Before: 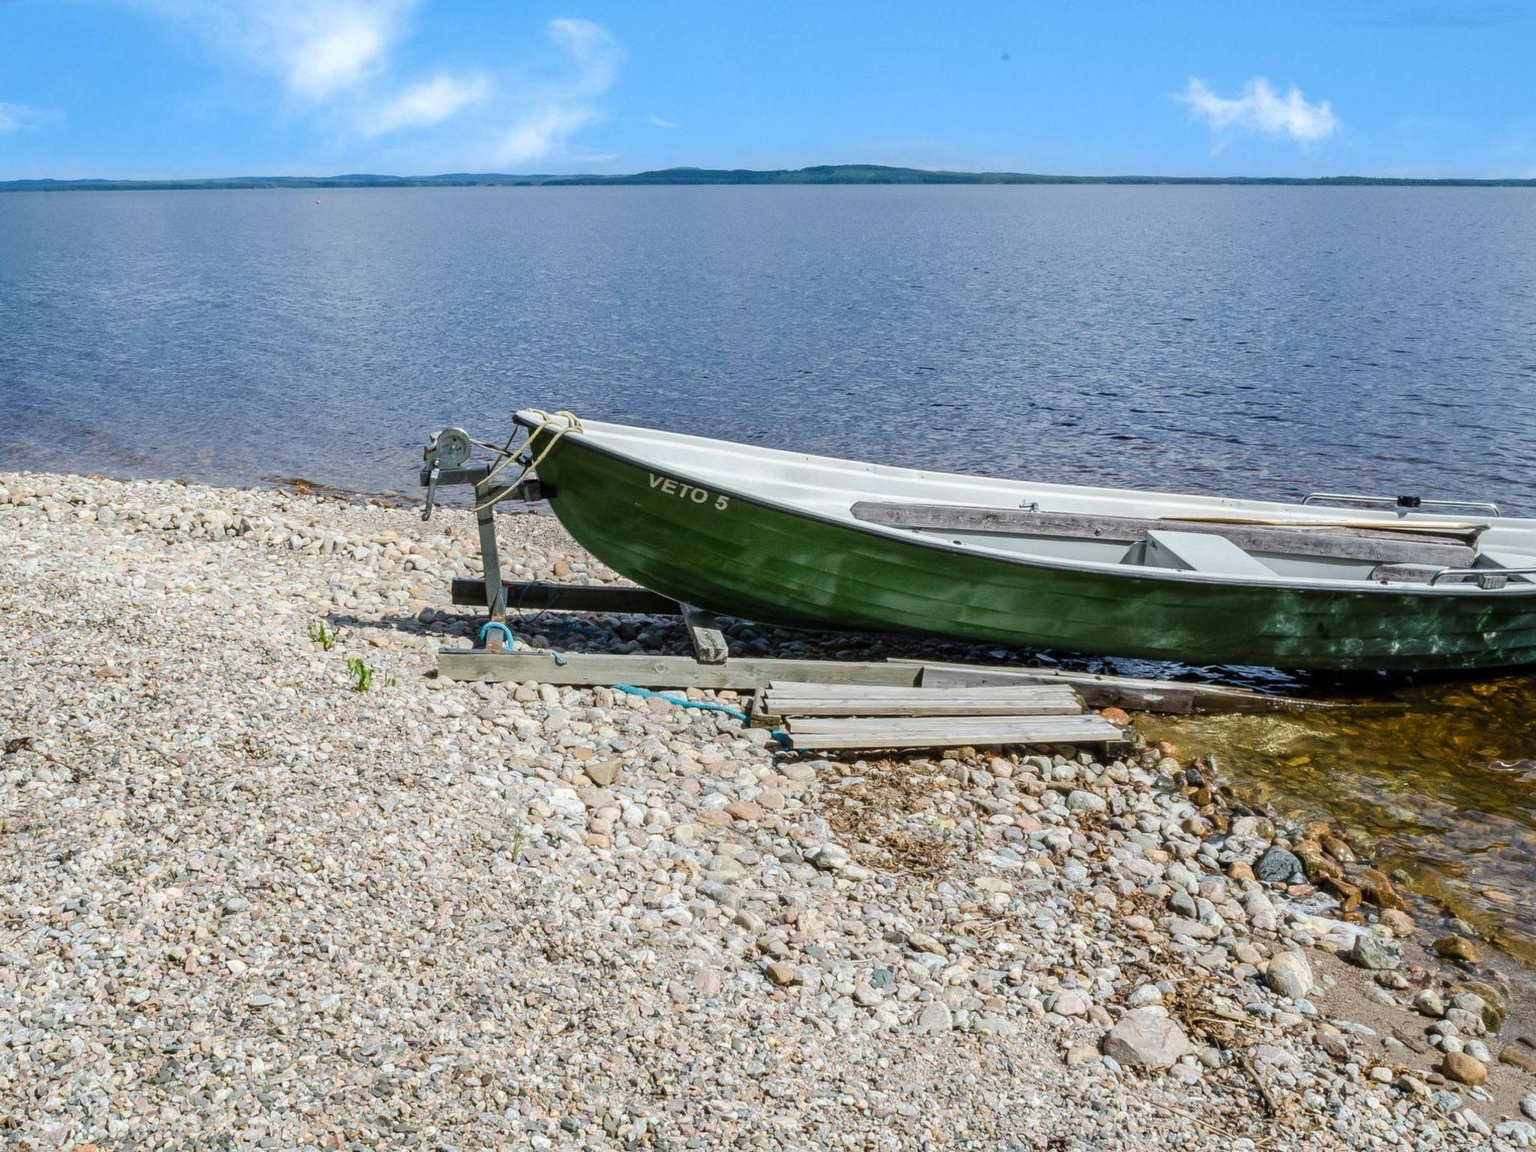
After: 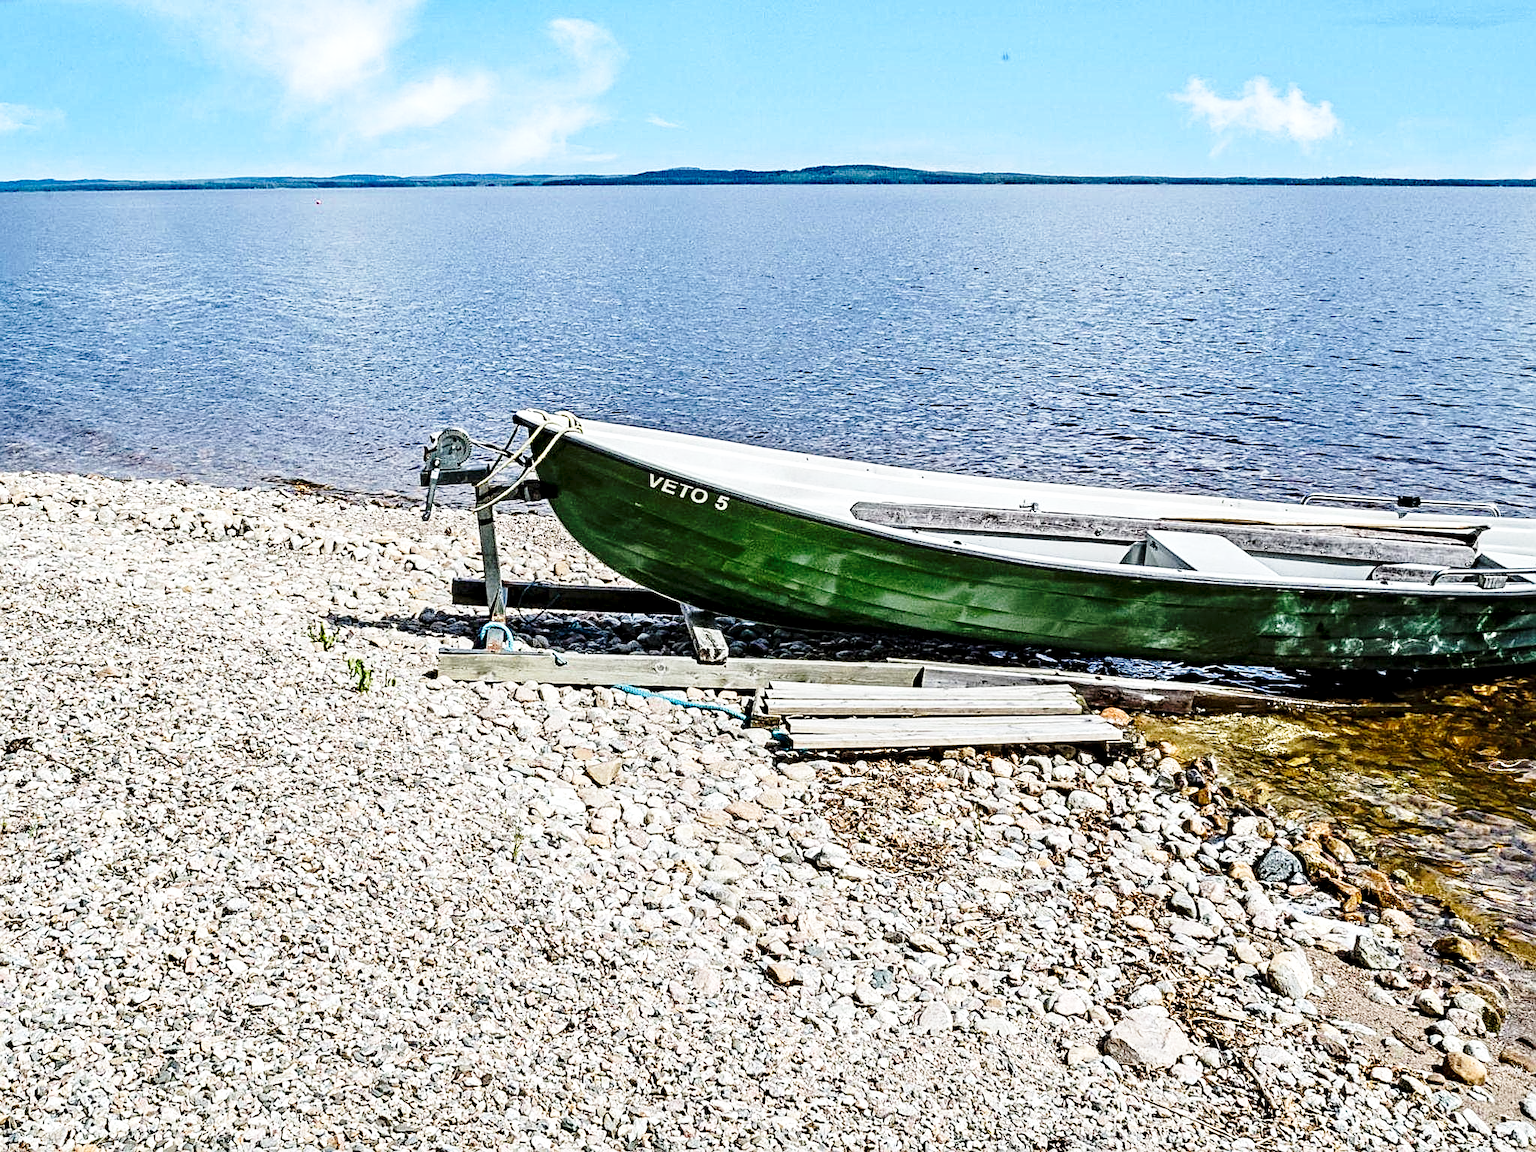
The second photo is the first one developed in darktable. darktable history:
sharpen: on, module defaults
base curve: curves: ch0 [(0, 0) (0.028, 0.03) (0.121, 0.232) (0.46, 0.748) (0.859, 0.968) (1, 1)], preserve colors none
contrast equalizer: octaves 7, y [[0.5, 0.542, 0.583, 0.625, 0.667, 0.708], [0.5 ×6], [0.5 ×6], [0 ×6], [0 ×6]]
